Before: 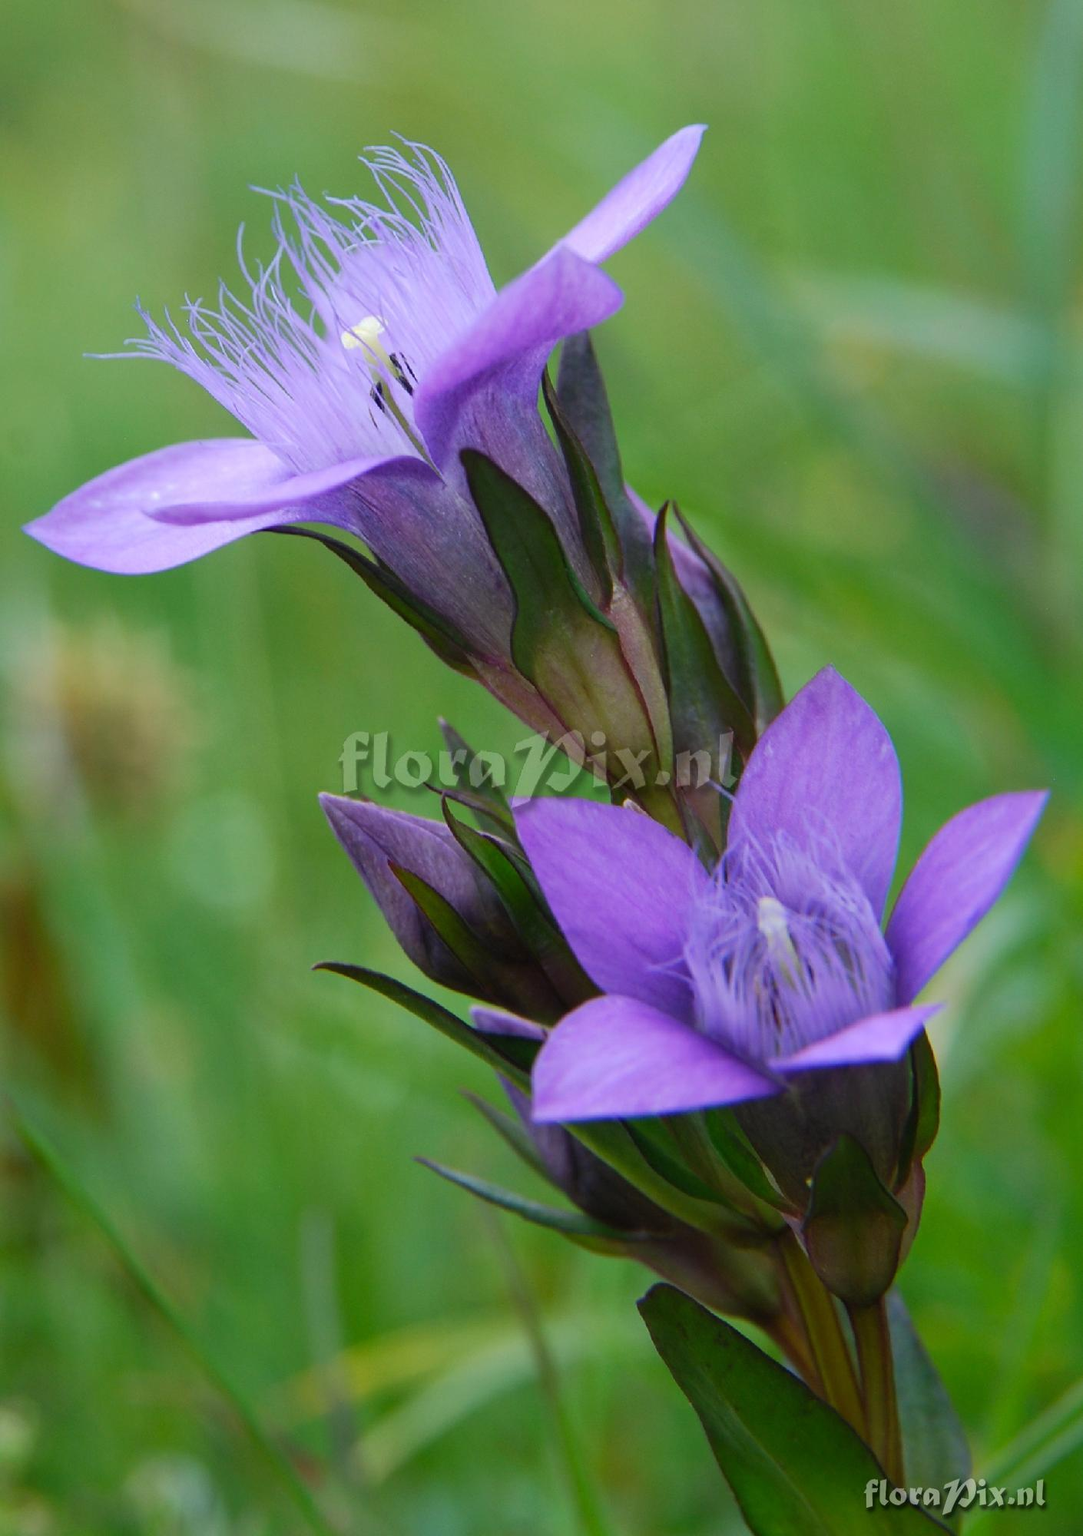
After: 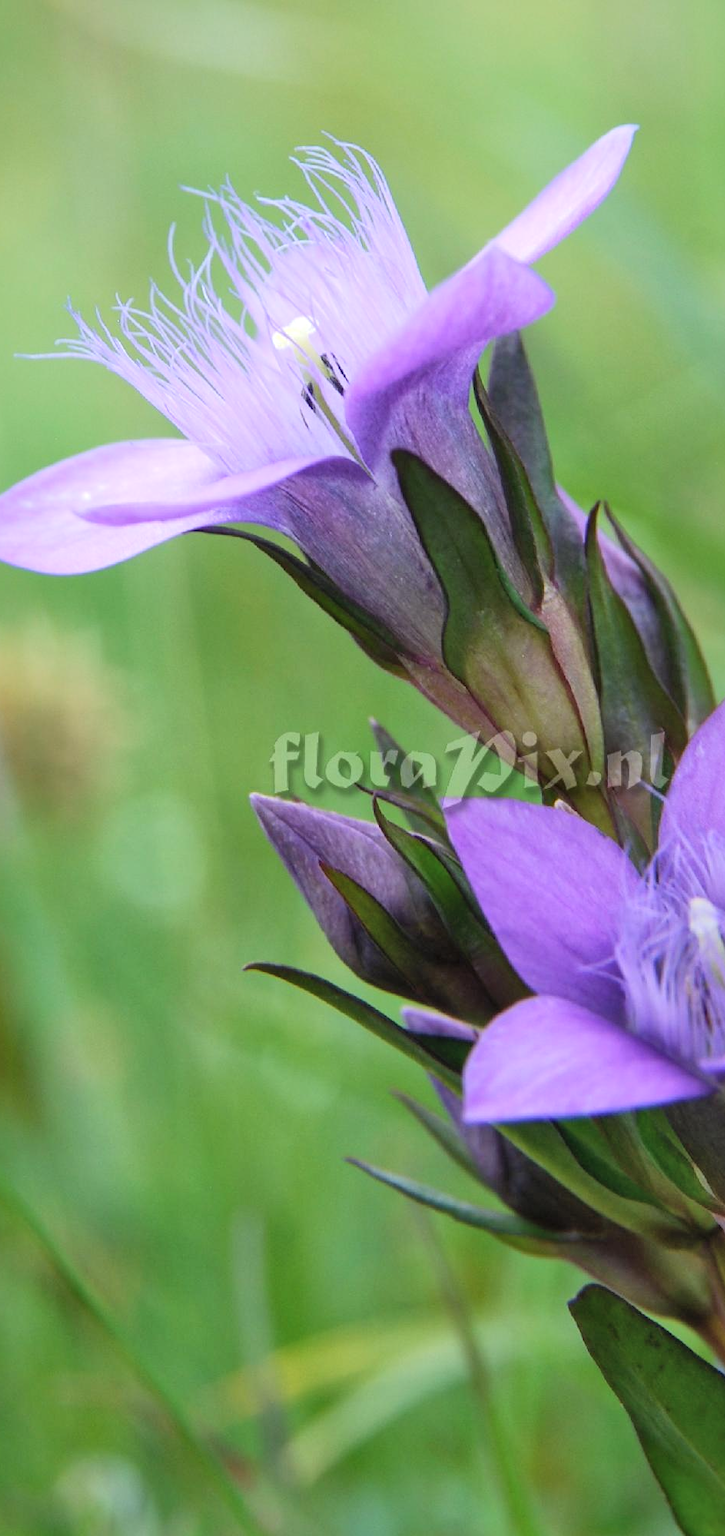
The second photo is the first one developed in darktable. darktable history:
local contrast: mode bilateral grid, contrast 19, coarseness 50, detail 141%, midtone range 0.2
crop and rotate: left 6.446%, right 26.544%
shadows and highlights: highlights 70.04, soften with gaussian
contrast brightness saturation: brightness 0.142
